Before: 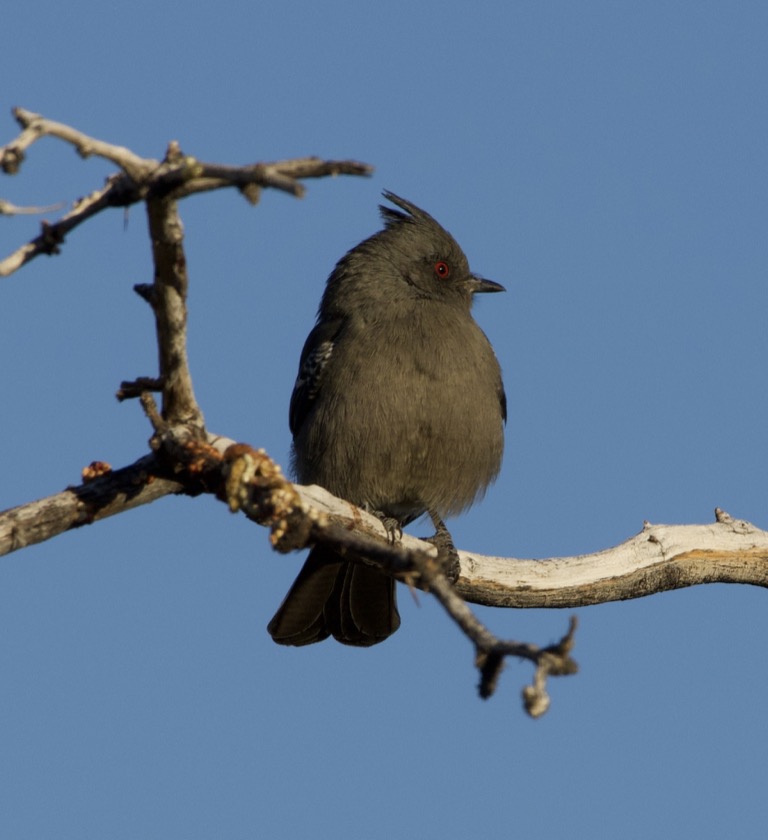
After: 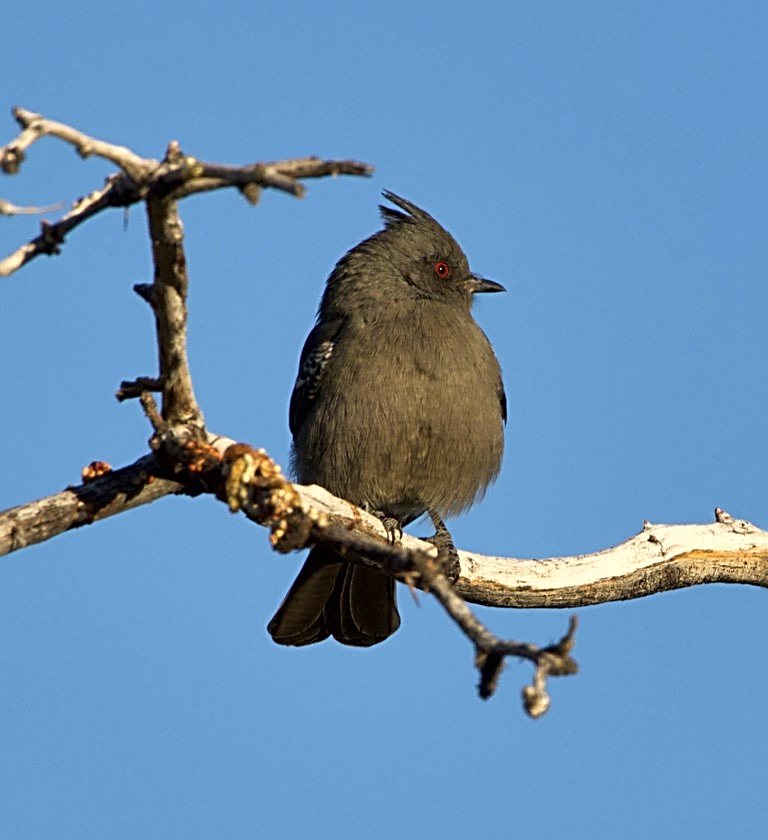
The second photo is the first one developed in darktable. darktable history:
exposure: exposure 0.661 EV, compensate highlight preservation false
shadows and highlights: low approximation 0.01, soften with gaussian
sharpen: radius 2.817, amount 0.715
